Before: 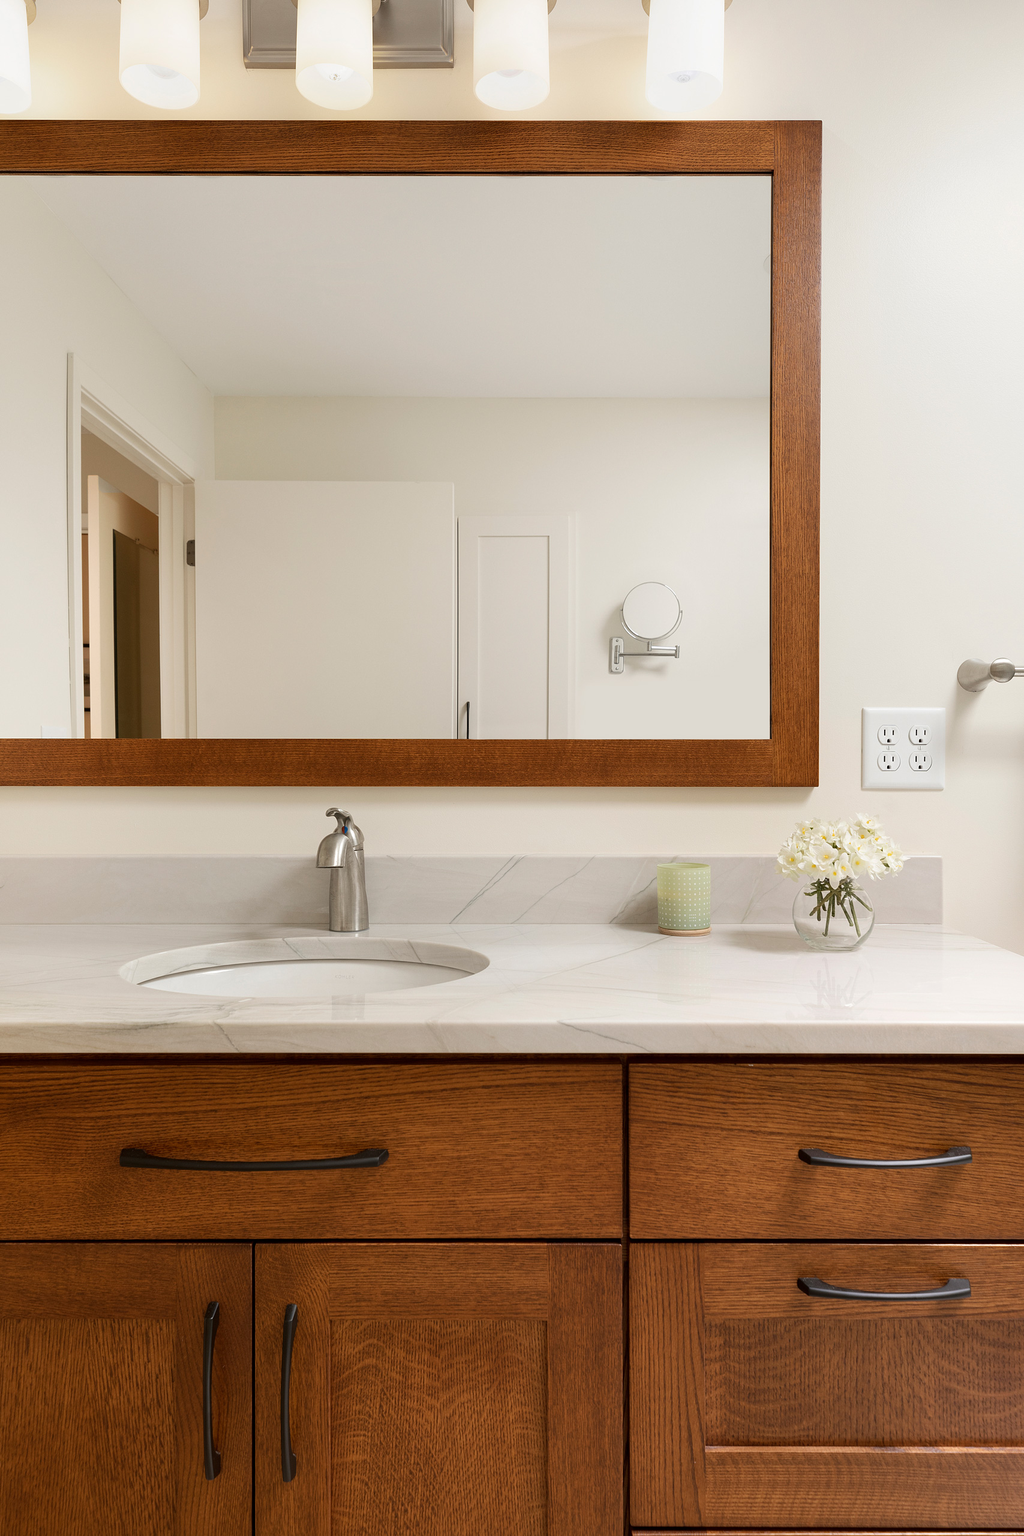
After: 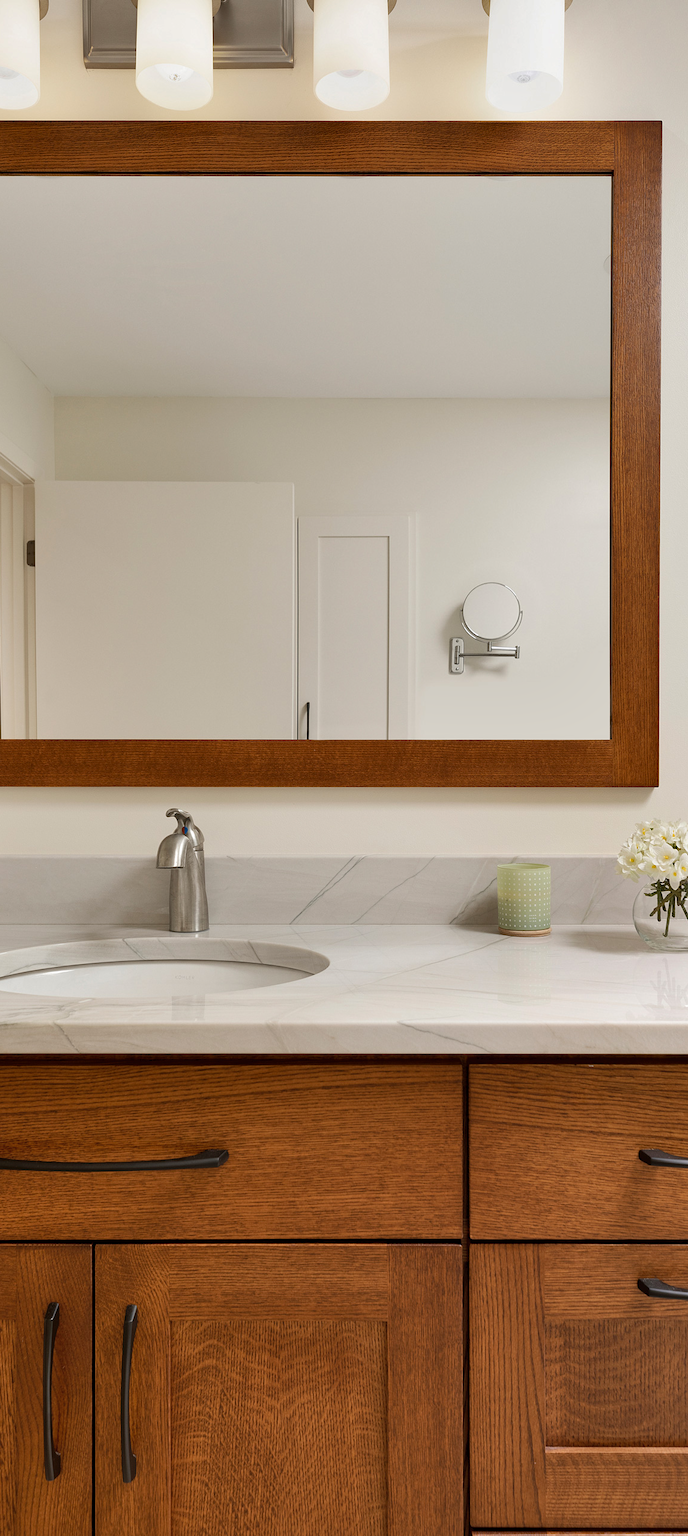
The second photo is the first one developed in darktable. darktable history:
crop and rotate: left 15.677%, right 17.092%
tone curve: curves: ch0 [(0, 0) (0.003, 0.022) (0.011, 0.027) (0.025, 0.038) (0.044, 0.056) (0.069, 0.081) (0.1, 0.11) (0.136, 0.145) (0.177, 0.185) (0.224, 0.229) (0.277, 0.278) (0.335, 0.335) (0.399, 0.399) (0.468, 0.468) (0.543, 0.543) (0.623, 0.623) (0.709, 0.705) (0.801, 0.793) (0.898, 0.887) (1, 1)], color space Lab, independent channels, preserve colors none
exposure: black level correction 0.001, compensate highlight preservation false
shadows and highlights: low approximation 0.01, soften with gaussian
